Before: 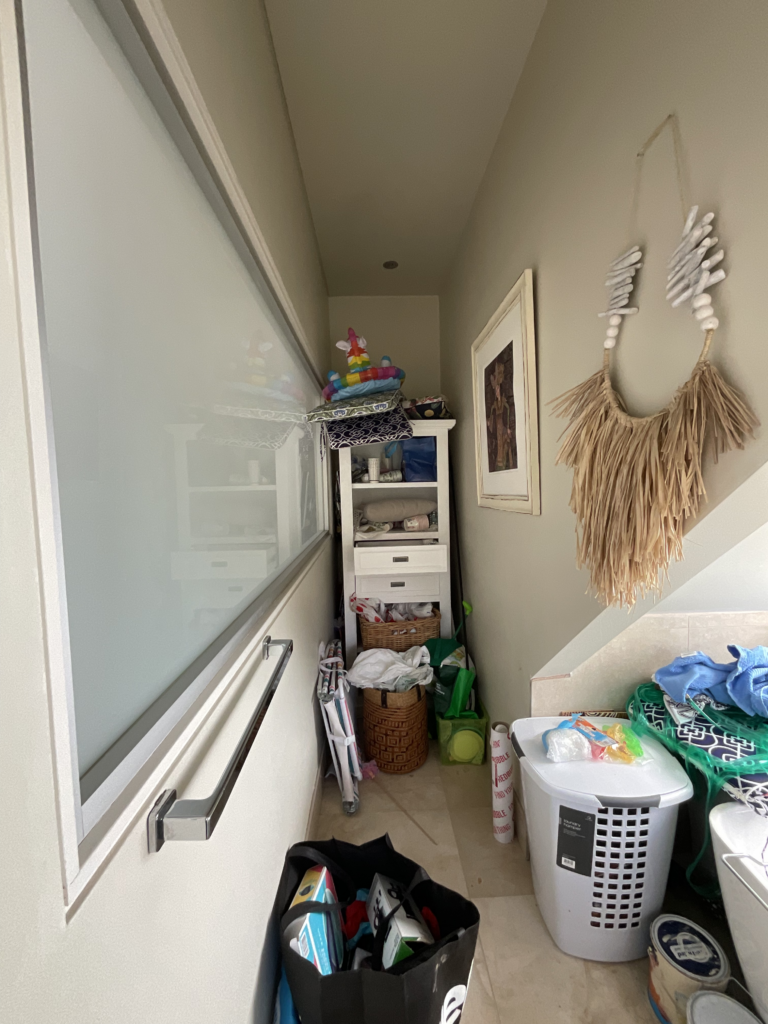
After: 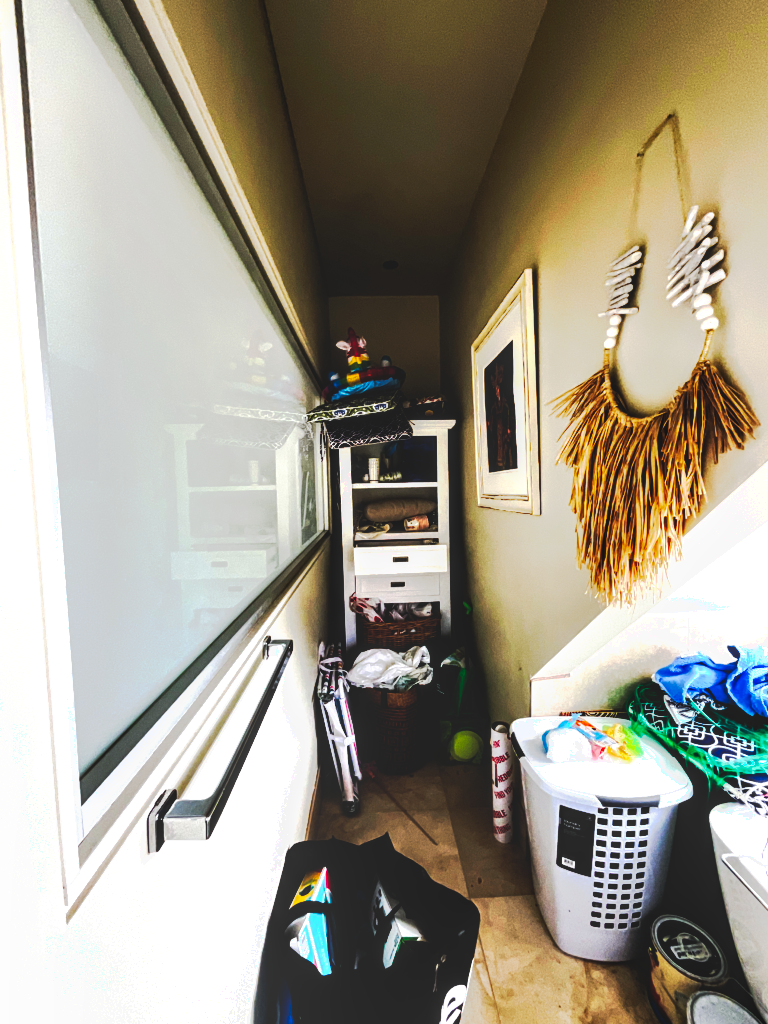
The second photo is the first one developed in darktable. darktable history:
tone curve: curves: ch0 [(0, 0) (0.003, 0.011) (0.011, 0.014) (0.025, 0.018) (0.044, 0.023) (0.069, 0.028) (0.1, 0.031) (0.136, 0.039) (0.177, 0.056) (0.224, 0.081) (0.277, 0.129) (0.335, 0.188) (0.399, 0.256) (0.468, 0.367) (0.543, 0.514) (0.623, 0.684) (0.709, 0.785) (0.801, 0.846) (0.898, 0.884) (1, 1)], preserve colors none
exposure: exposure 0.6 EV, compensate highlight preservation false
local contrast: on, module defaults
white balance: red 0.983, blue 1.036
base curve: curves: ch0 [(0, 0.036) (0.083, 0.04) (0.804, 1)], preserve colors none
rotate and perspective: crop left 0, crop top 0
